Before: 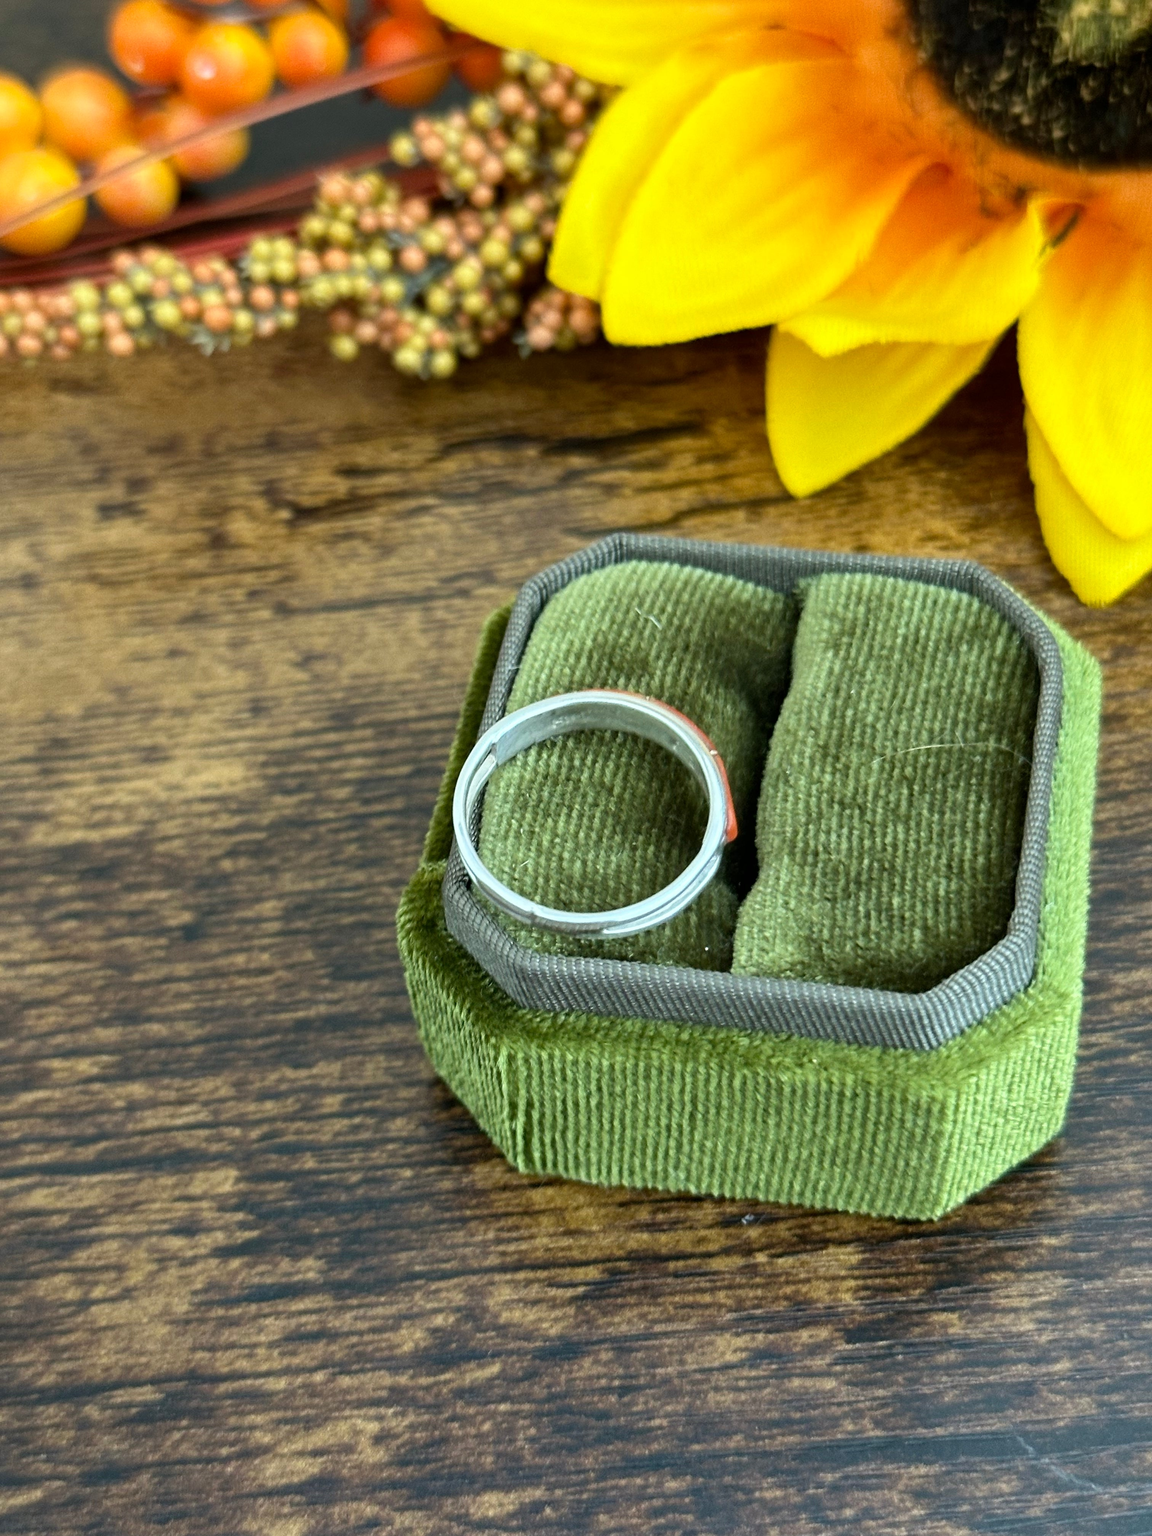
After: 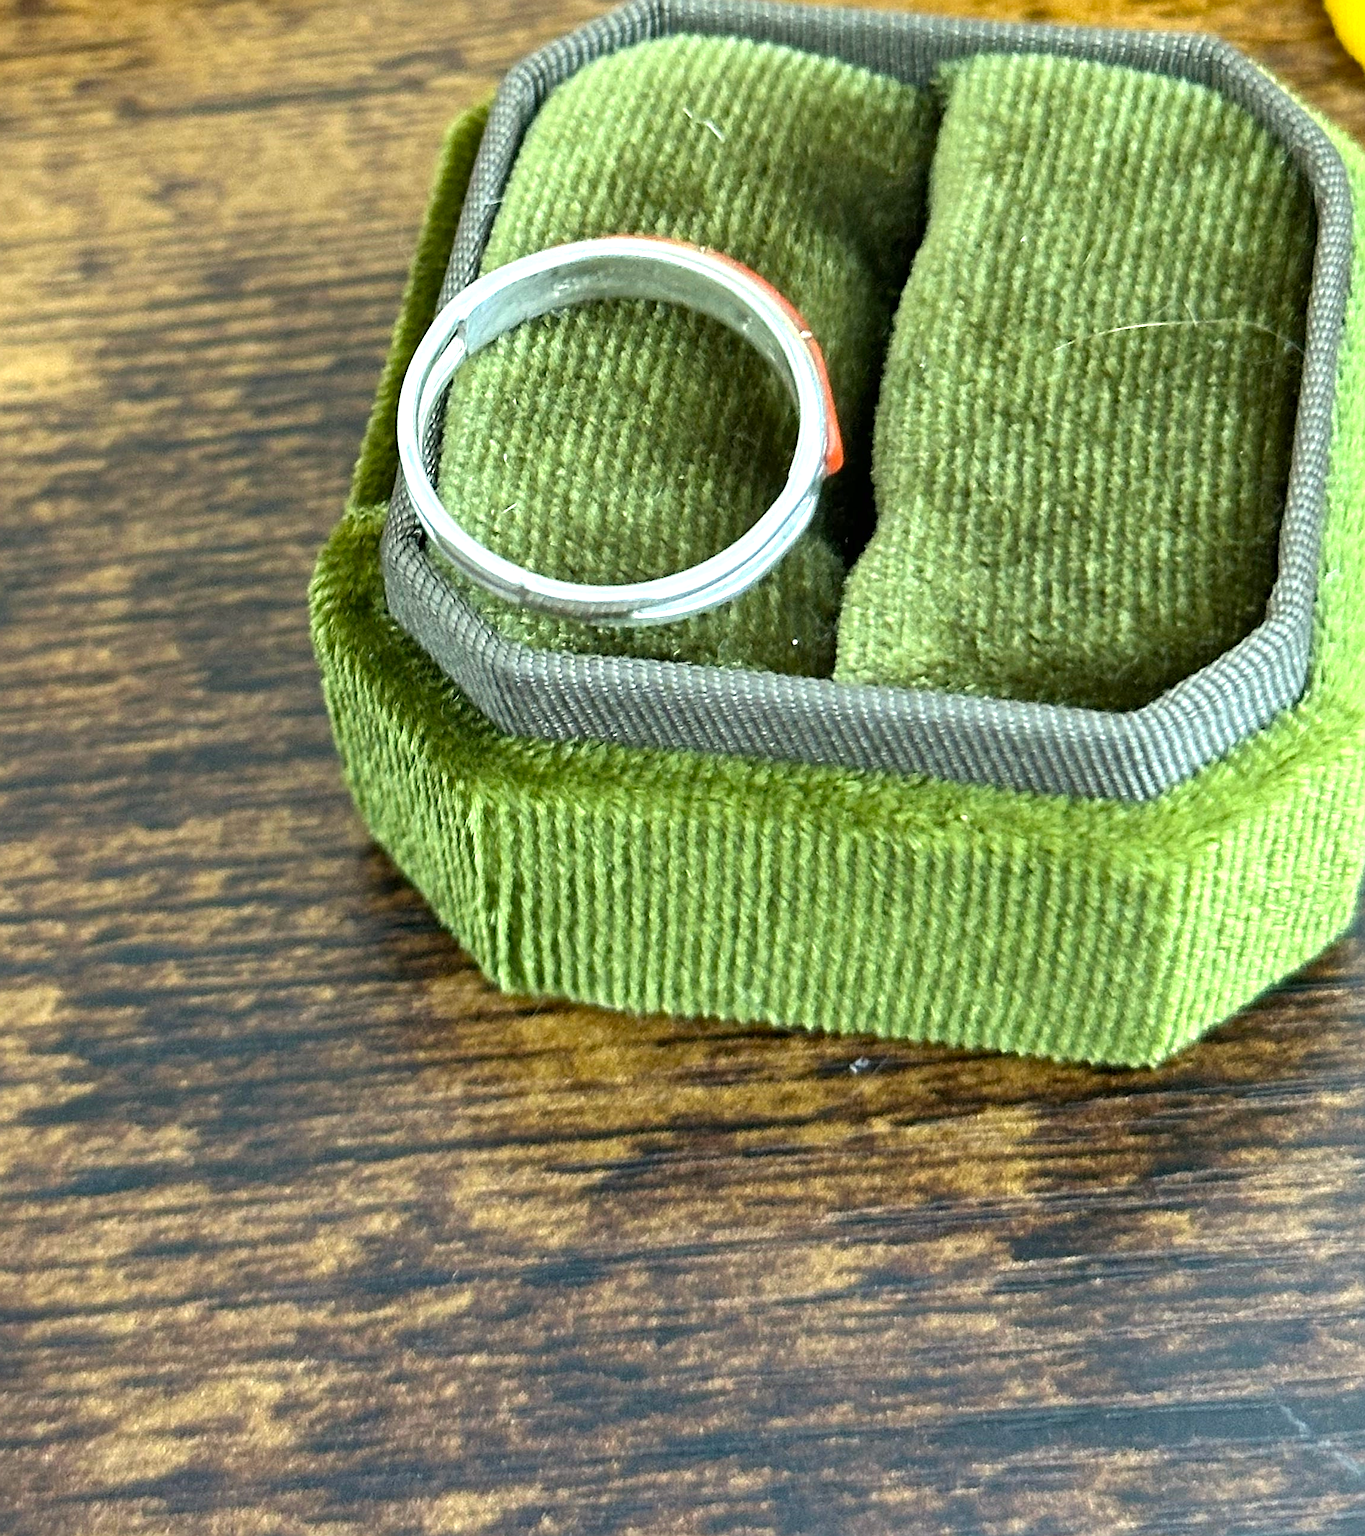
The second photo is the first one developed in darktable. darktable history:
crop and rotate: left 17.299%, top 35.115%, right 7.015%, bottom 1.024%
sharpen: on, module defaults
exposure: exposure 0.6 EV, compensate highlight preservation false
color correction: highlights a* 0.816, highlights b* 2.78, saturation 1.1
